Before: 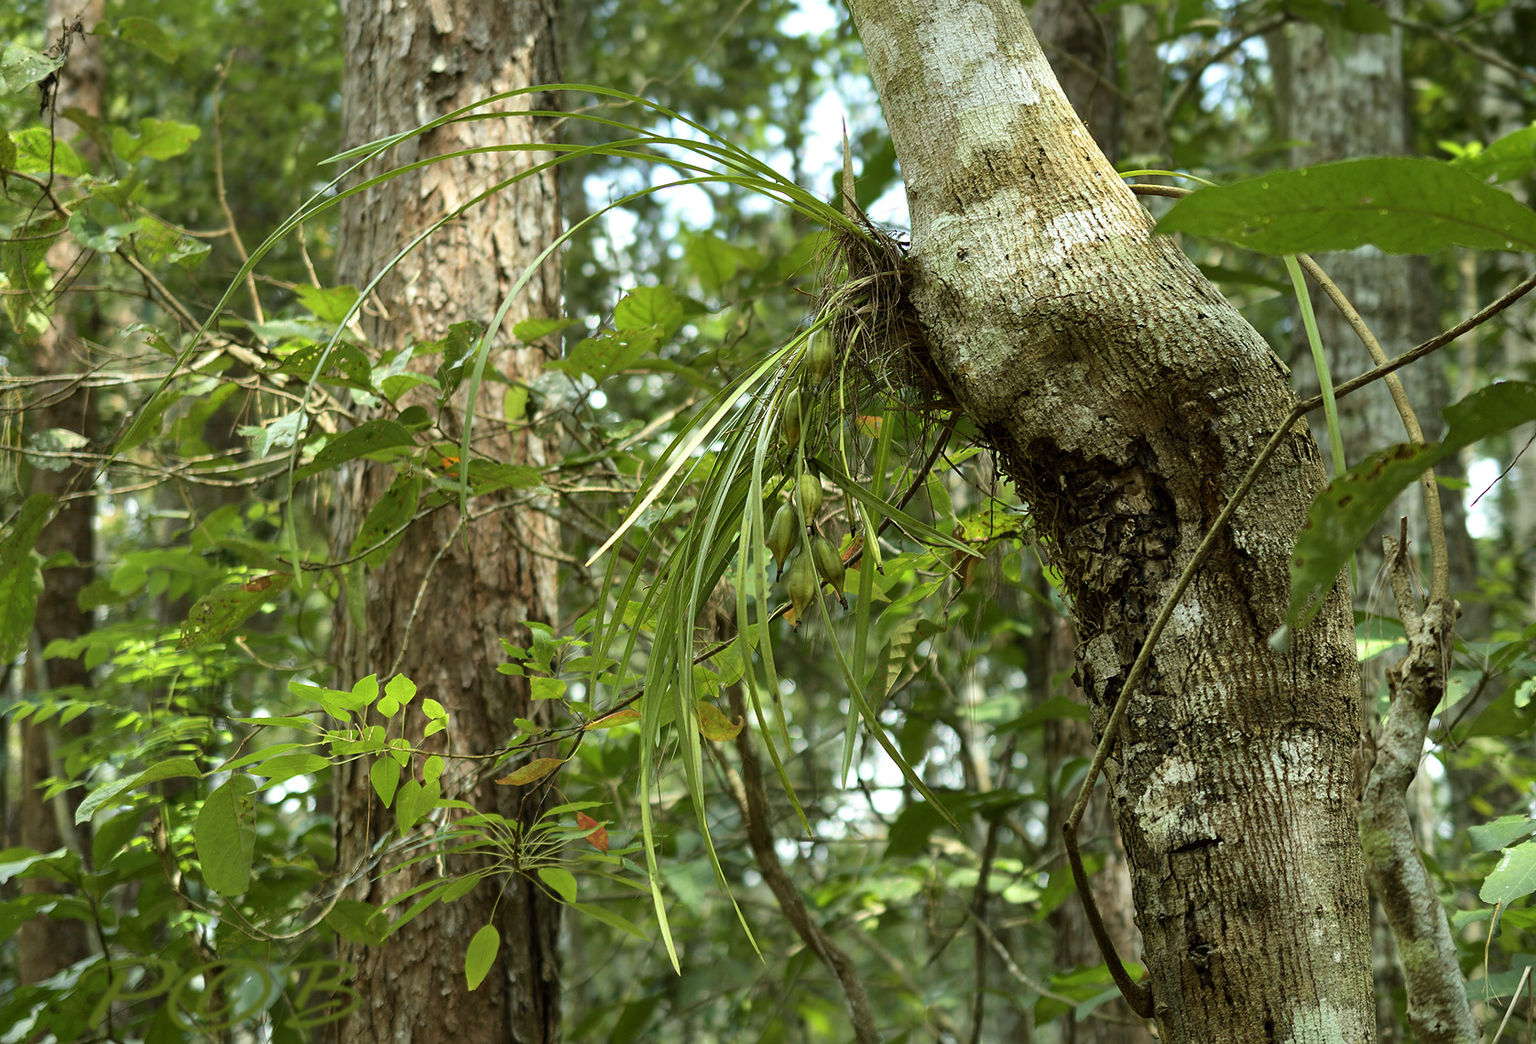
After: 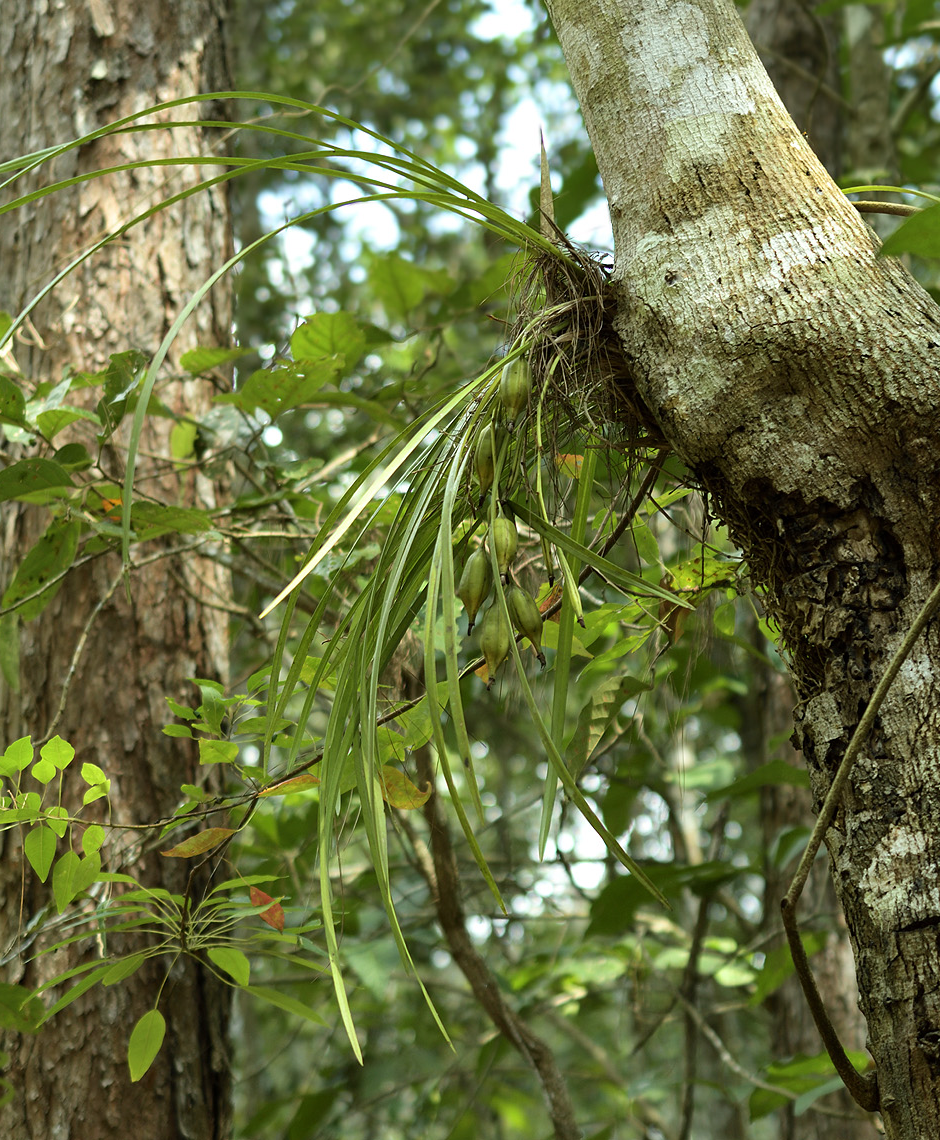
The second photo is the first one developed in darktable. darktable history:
crop and rotate: left 22.685%, right 21.21%
